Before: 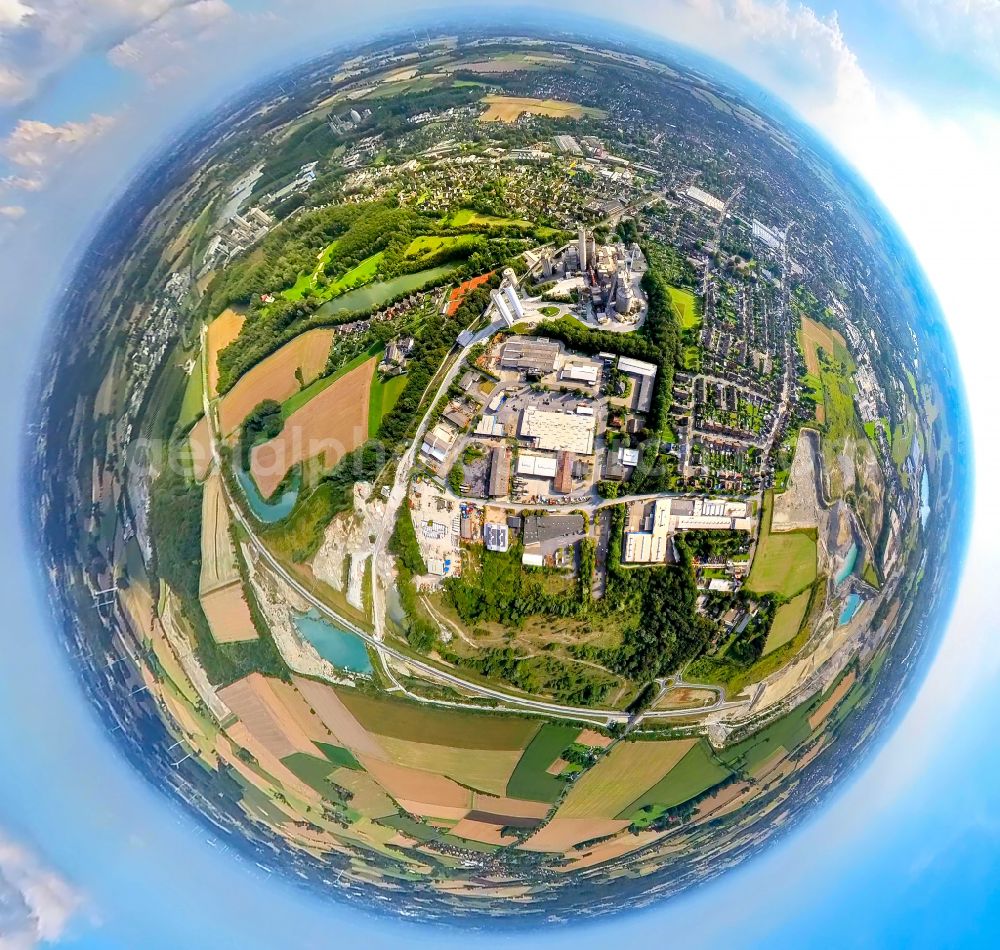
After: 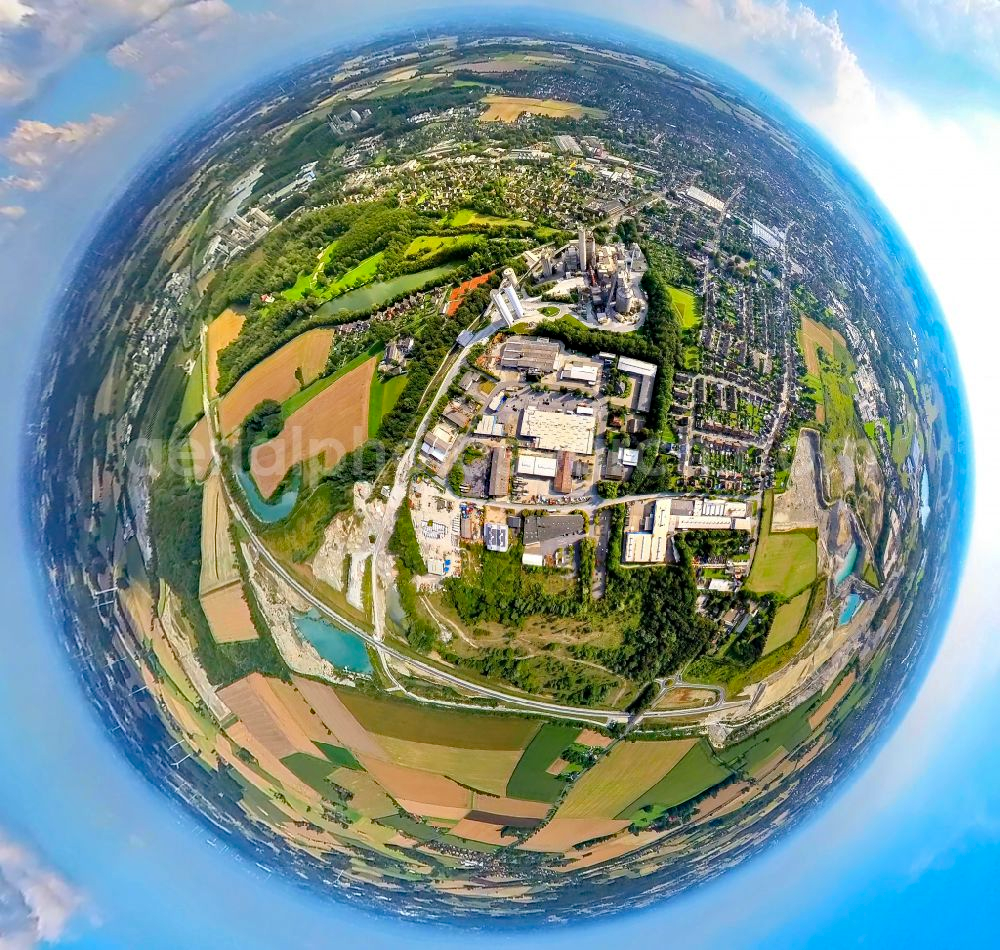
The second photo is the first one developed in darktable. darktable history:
haze removal: strength 0.282, distance 0.247, compatibility mode true, adaptive false
